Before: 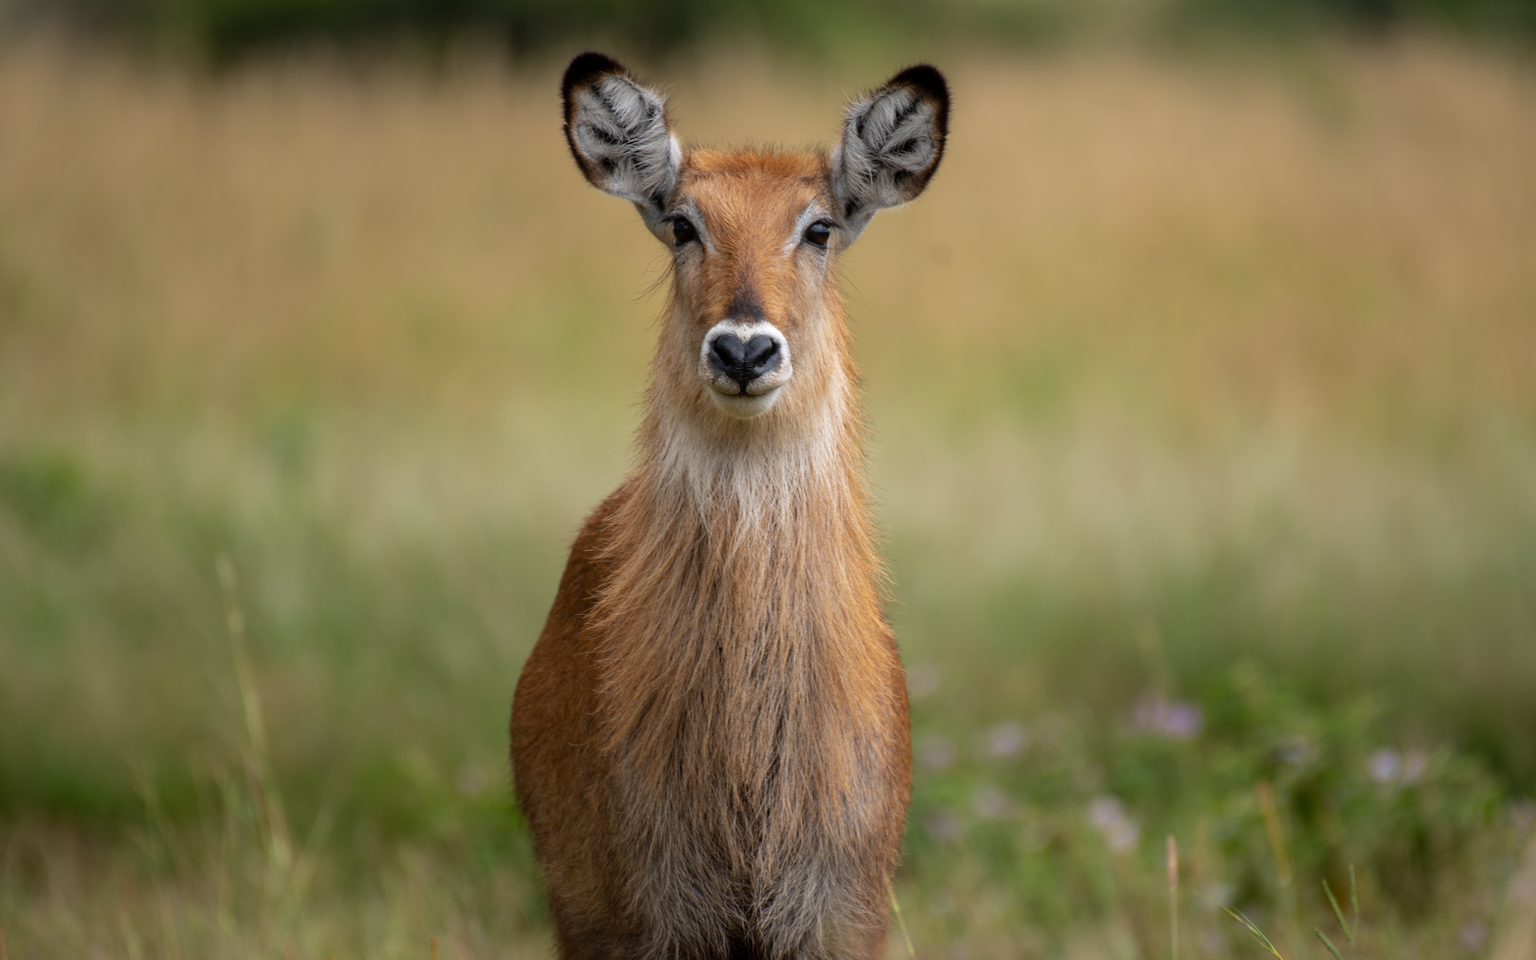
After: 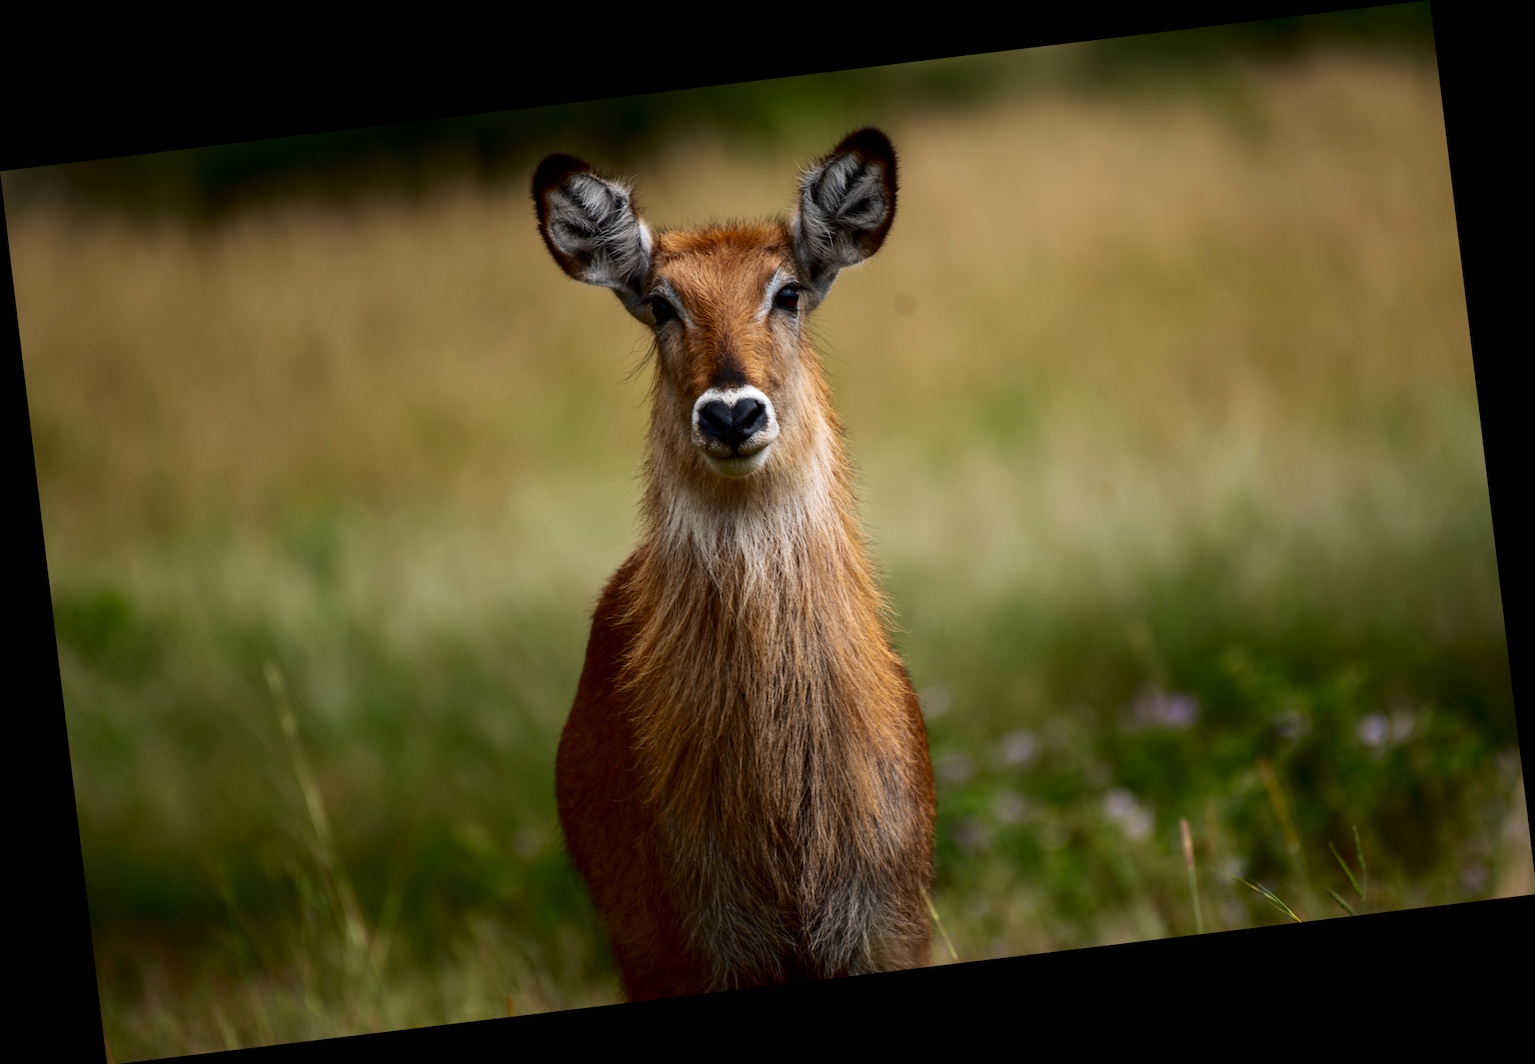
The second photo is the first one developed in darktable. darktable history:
contrast brightness saturation: contrast 0.24, brightness -0.24, saturation 0.14
rotate and perspective: rotation -6.83°, automatic cropping off
